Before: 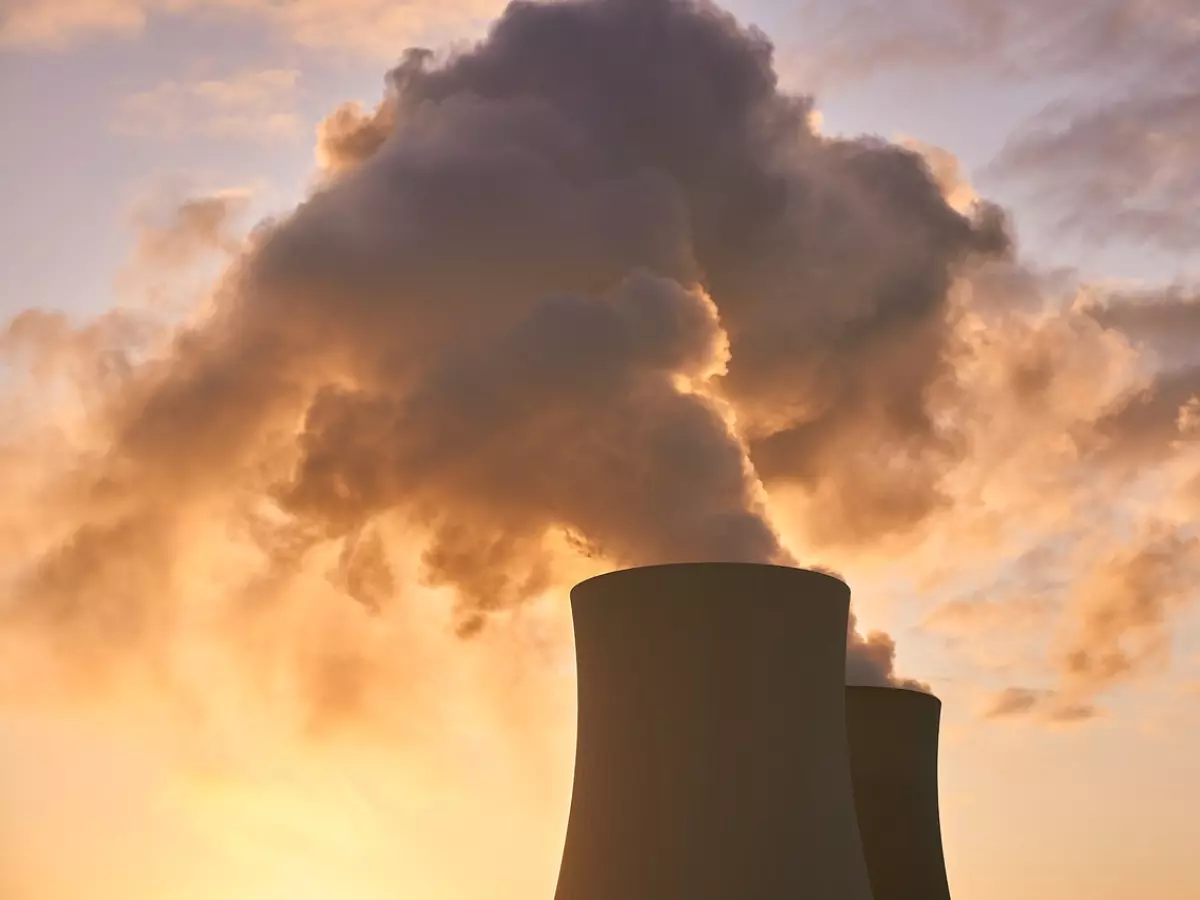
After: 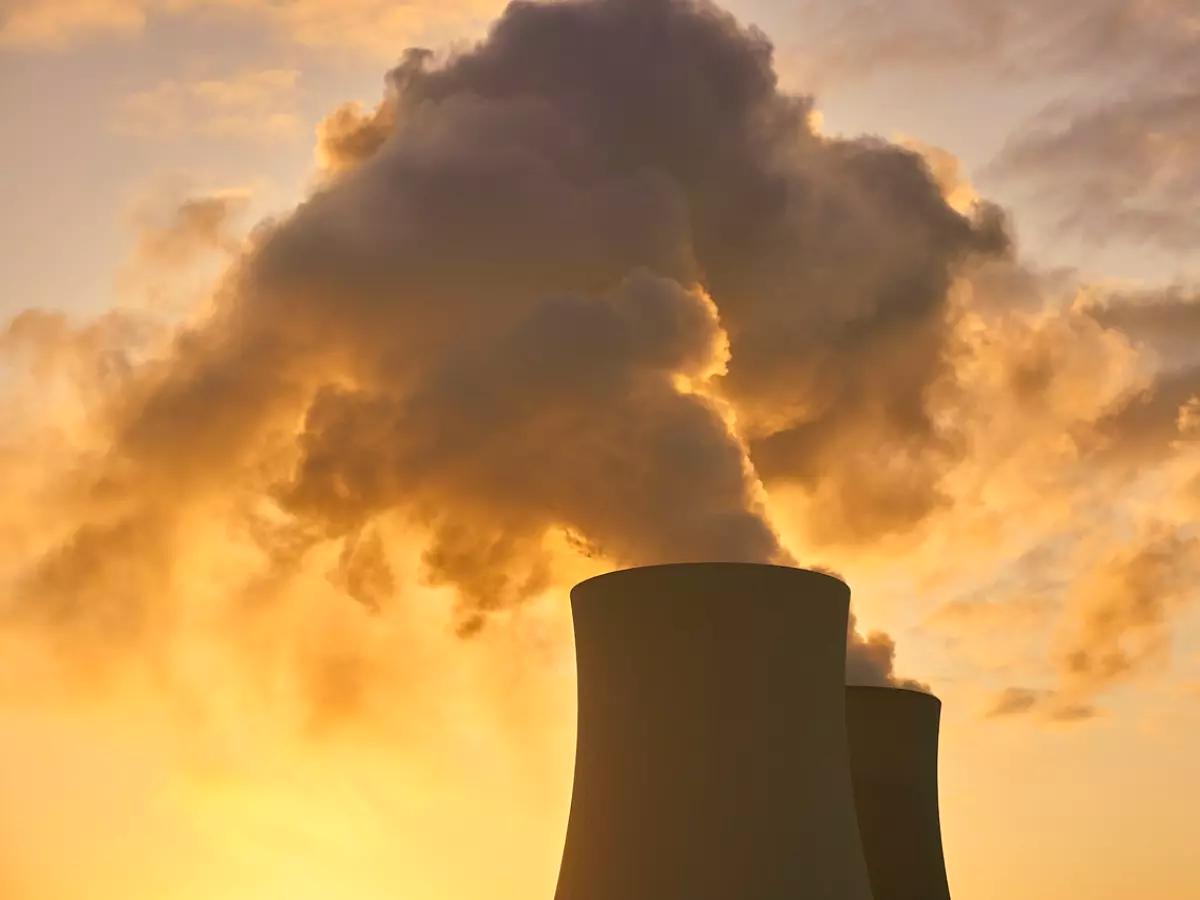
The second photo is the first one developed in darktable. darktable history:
color correction: highlights a* 2.65, highlights b* 22.81
